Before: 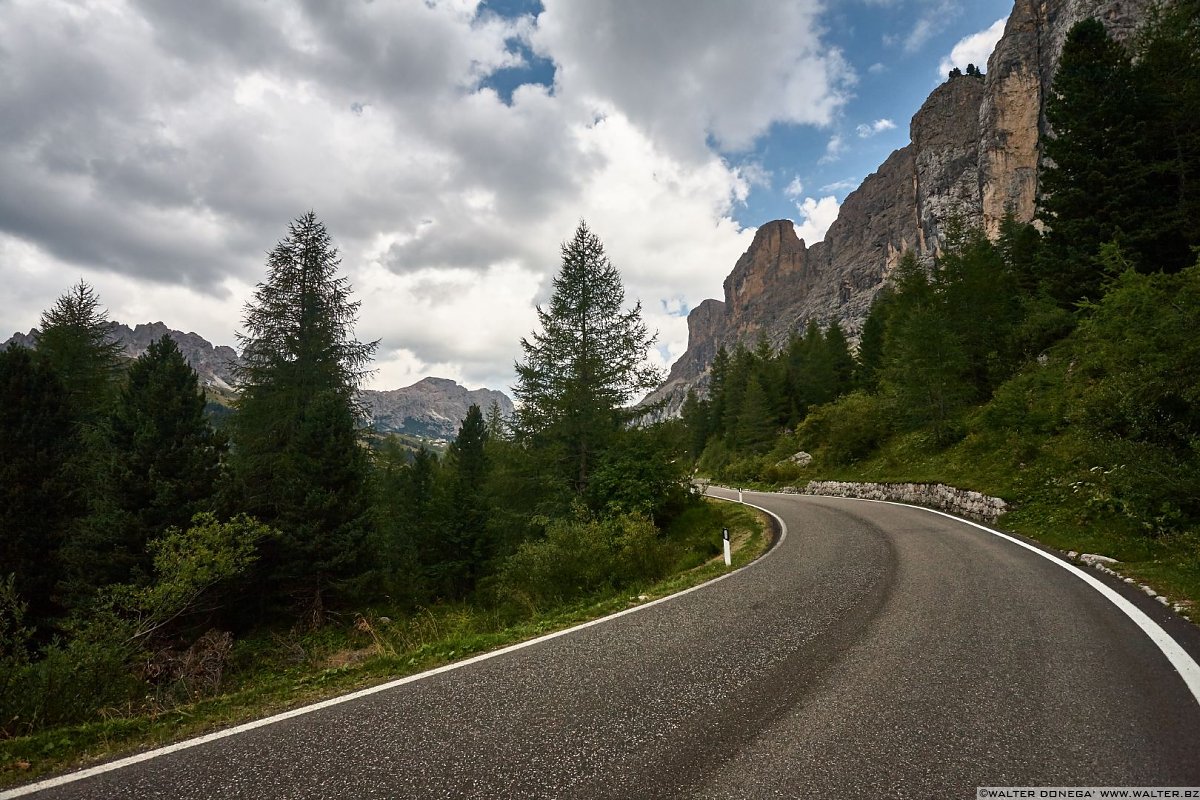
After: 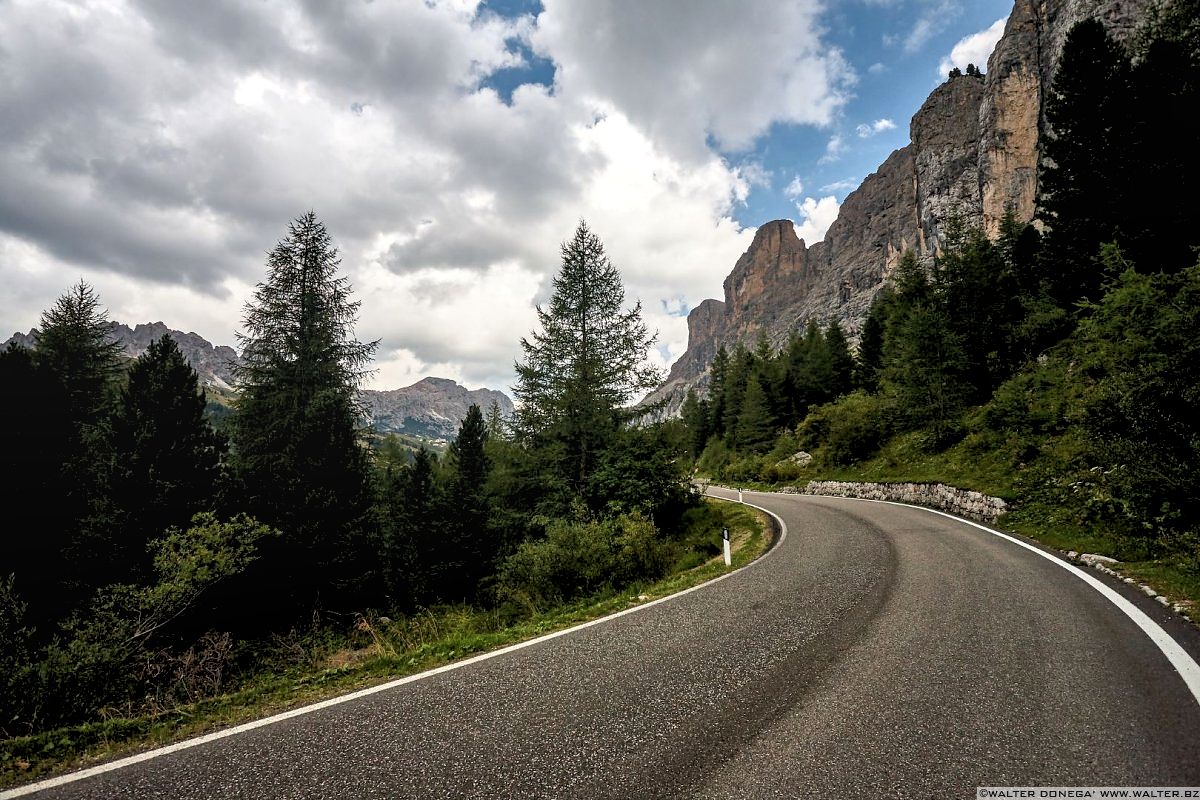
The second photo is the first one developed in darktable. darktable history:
rgb levels: levels [[0.013, 0.434, 0.89], [0, 0.5, 1], [0, 0.5, 1]]
local contrast: detail 117%
